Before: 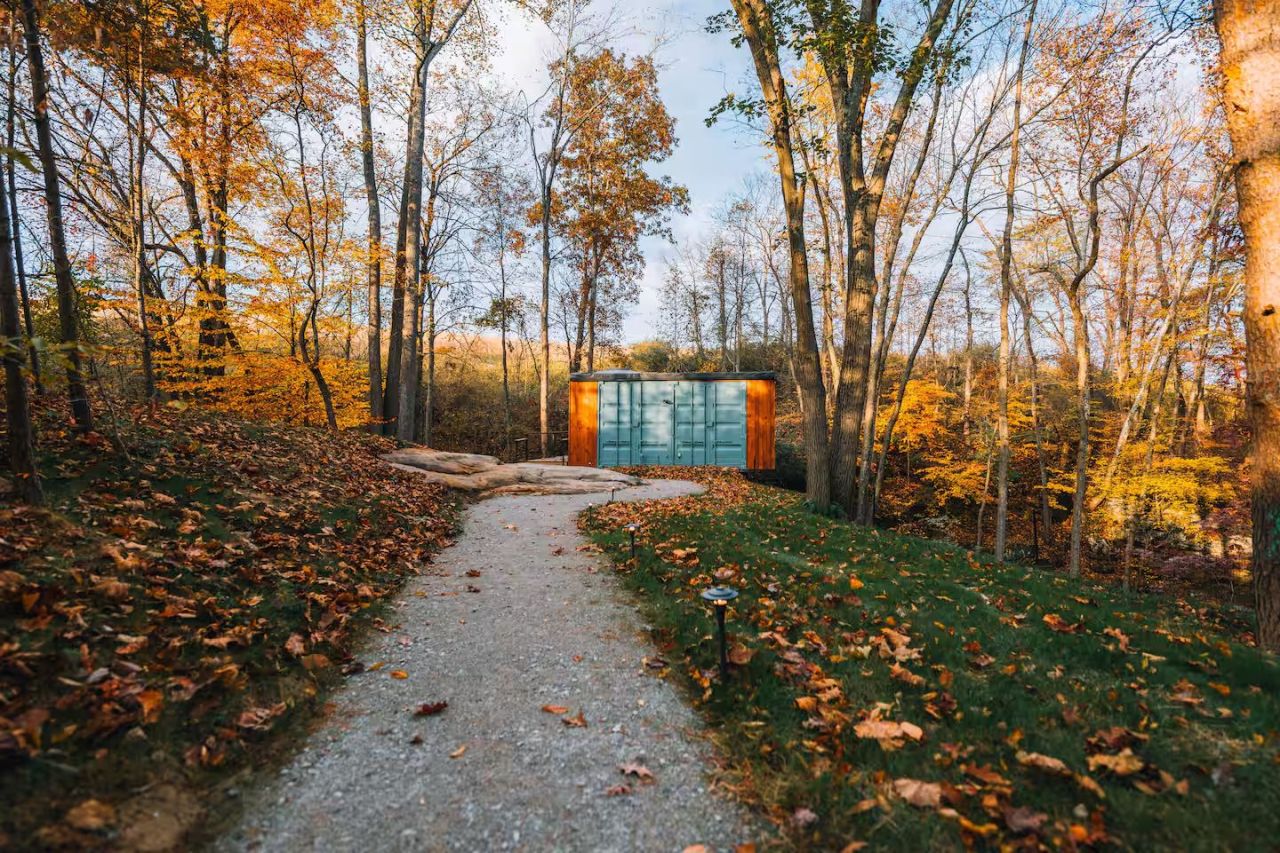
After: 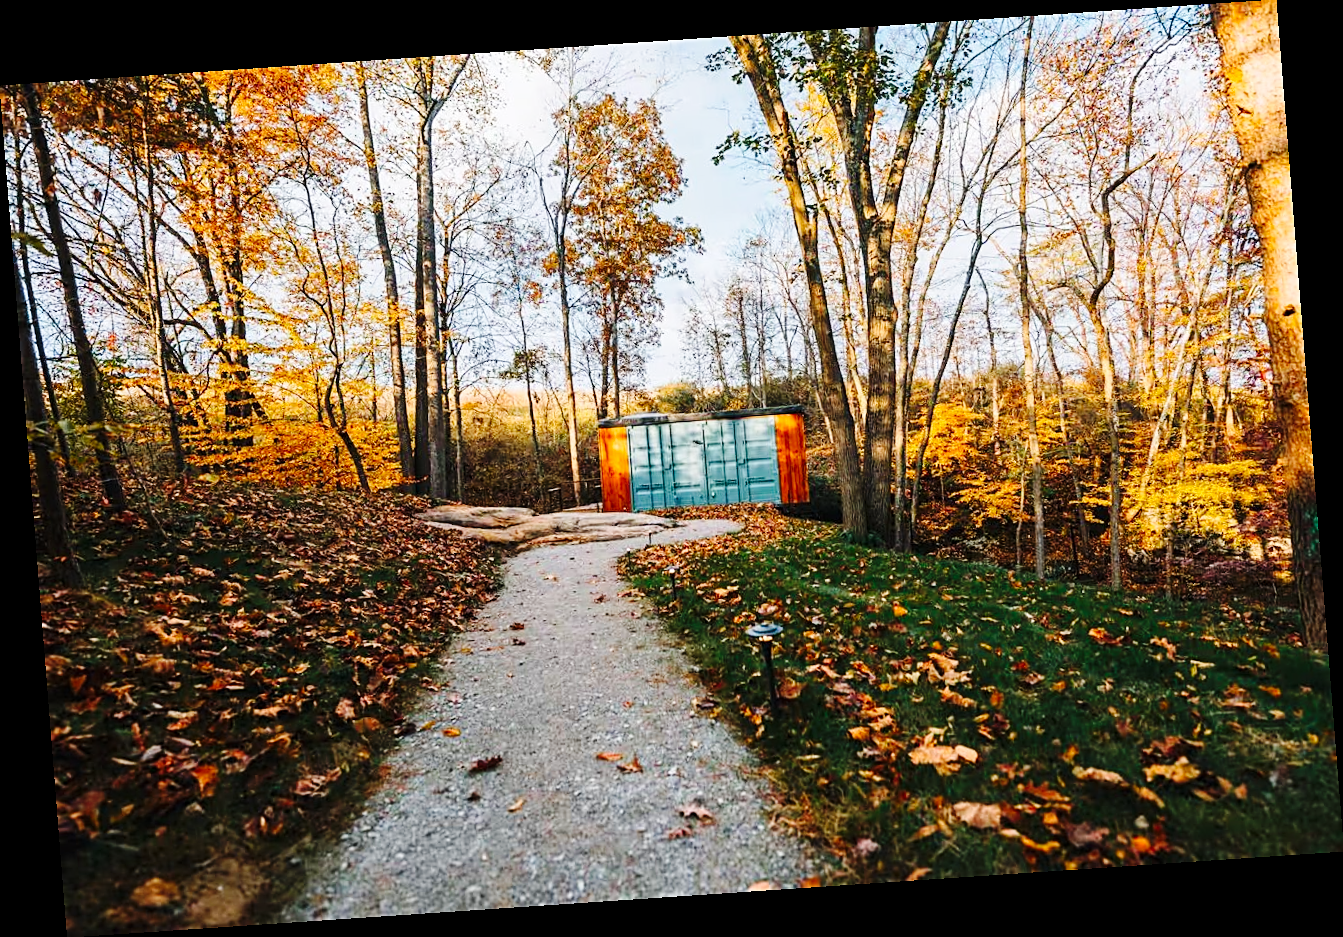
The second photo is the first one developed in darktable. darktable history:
base curve: curves: ch0 [(0, 0) (0.036, 0.025) (0.121, 0.166) (0.206, 0.329) (0.605, 0.79) (1, 1)], preserve colors none
sharpen: on, module defaults
rotate and perspective: rotation -4.2°, shear 0.006, automatic cropping off
